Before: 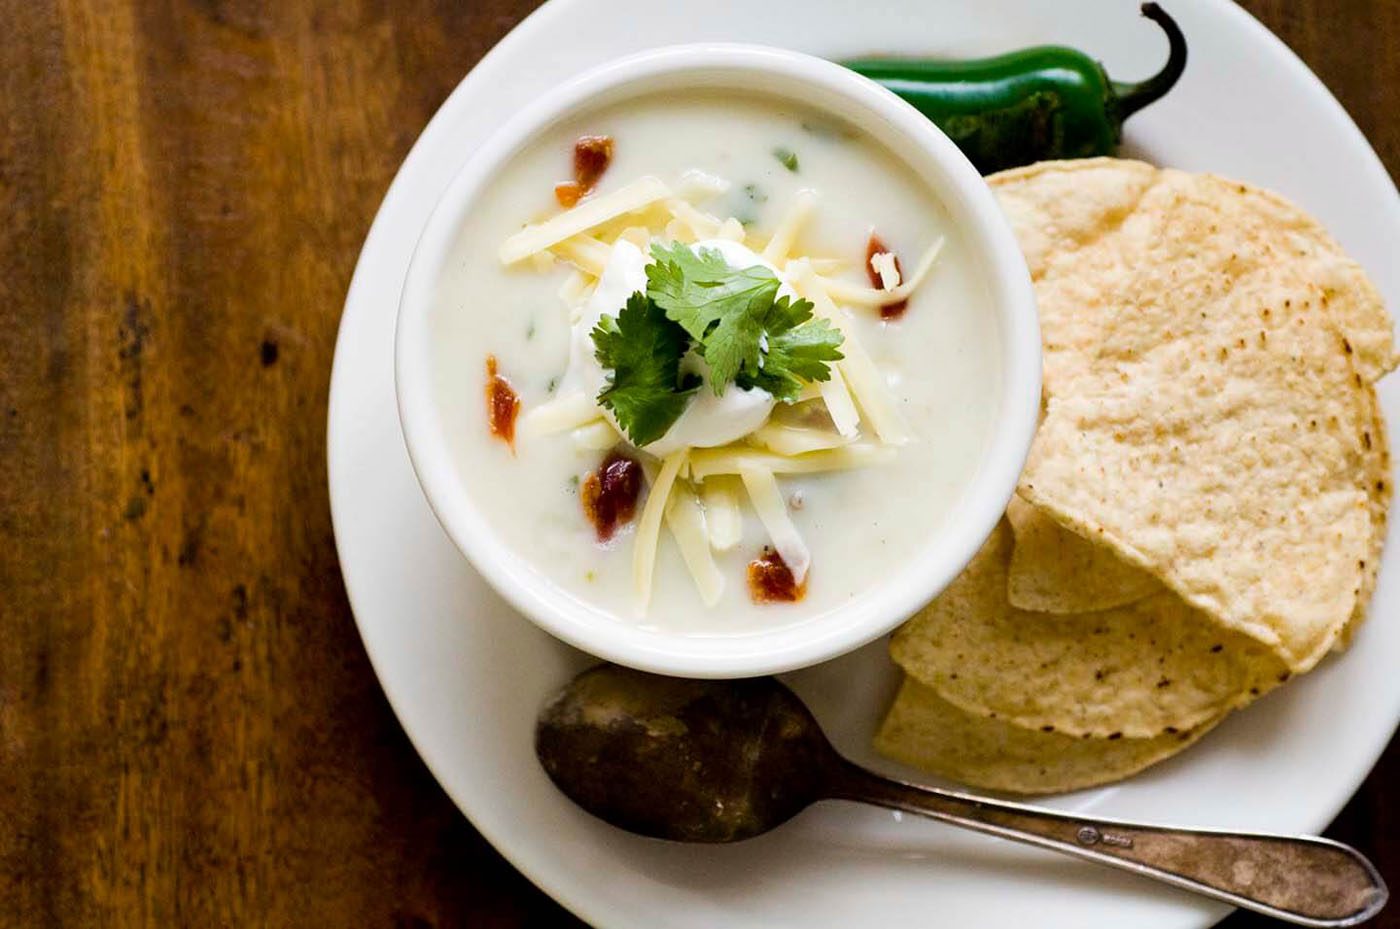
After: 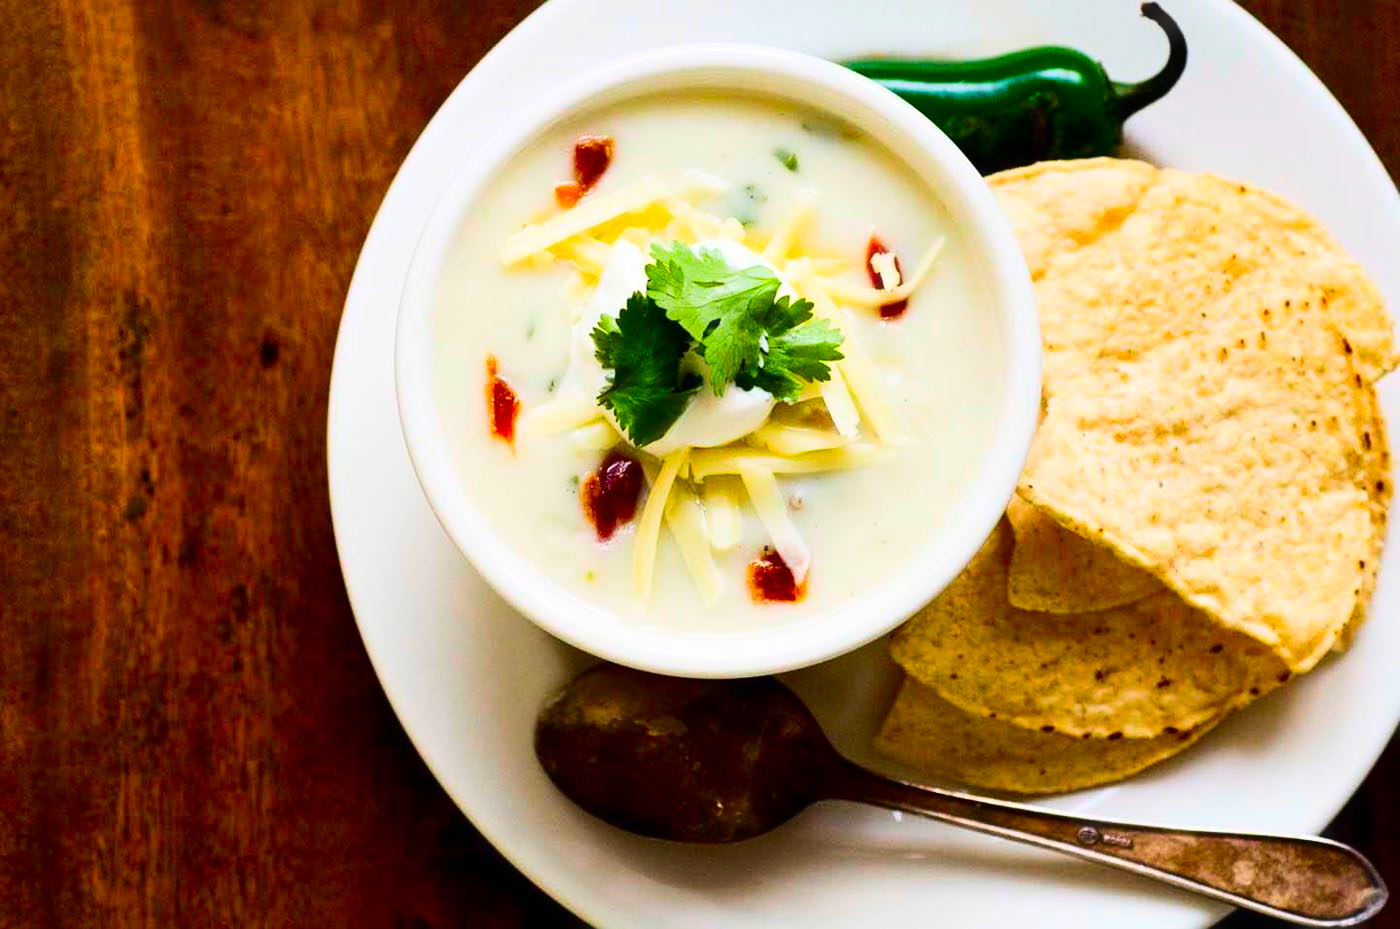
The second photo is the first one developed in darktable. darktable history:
haze removal: strength -0.1, adaptive false
contrast brightness saturation: contrast 0.26, brightness 0.02, saturation 0.87
